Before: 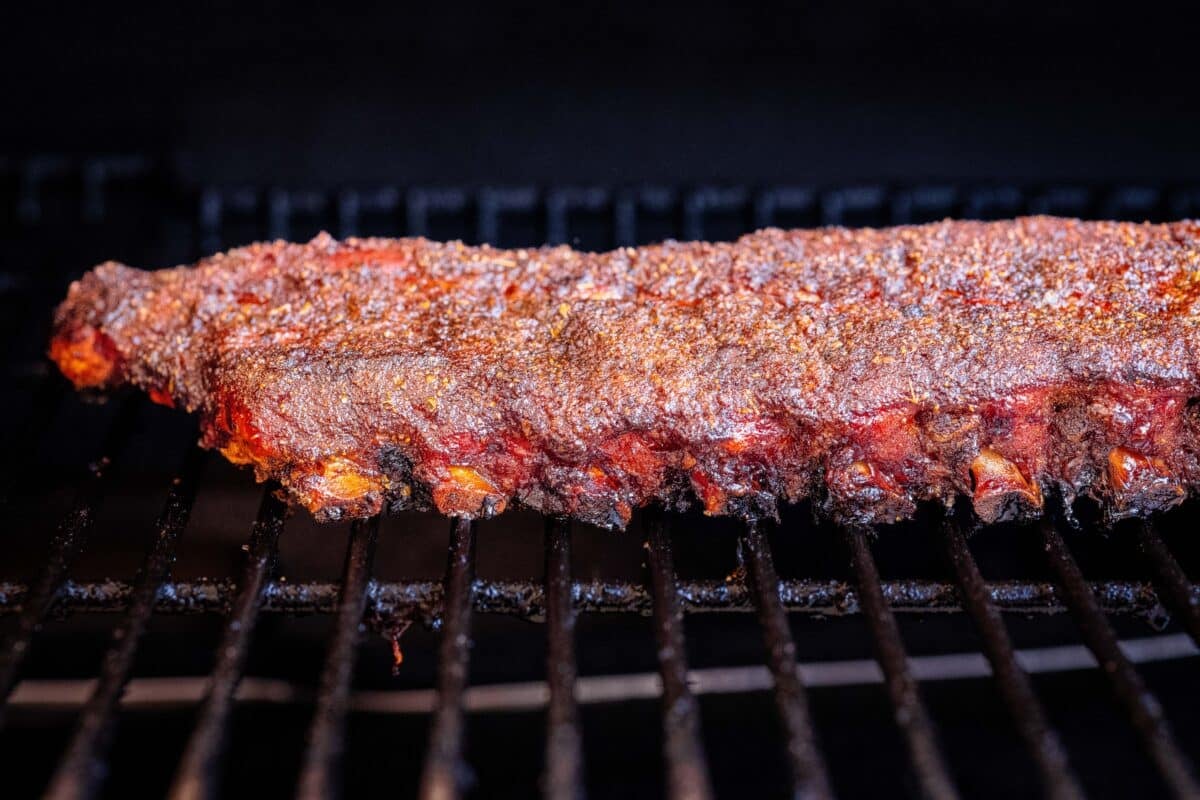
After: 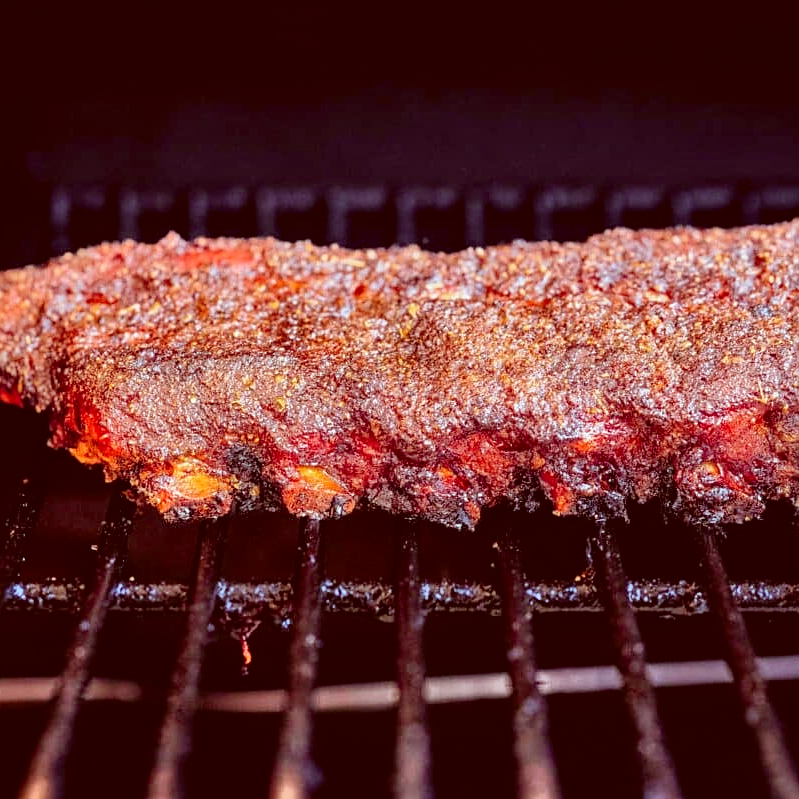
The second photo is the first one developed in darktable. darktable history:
shadows and highlights: shadows 49, highlights -41, soften with gaussian
crop and rotate: left 12.648%, right 20.685%
sharpen: radius 1.864, amount 0.398, threshold 1.271
color correction: highlights a* -7.23, highlights b* -0.161, shadows a* 20.08, shadows b* 11.73
